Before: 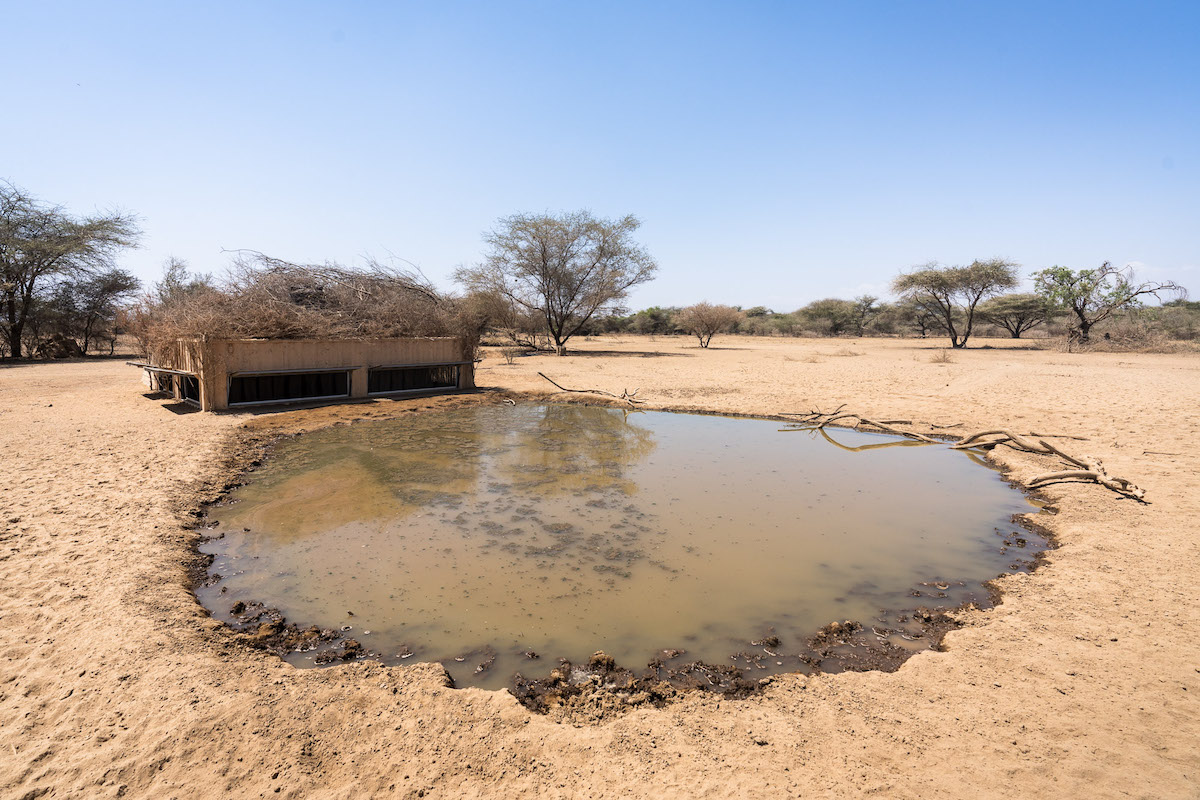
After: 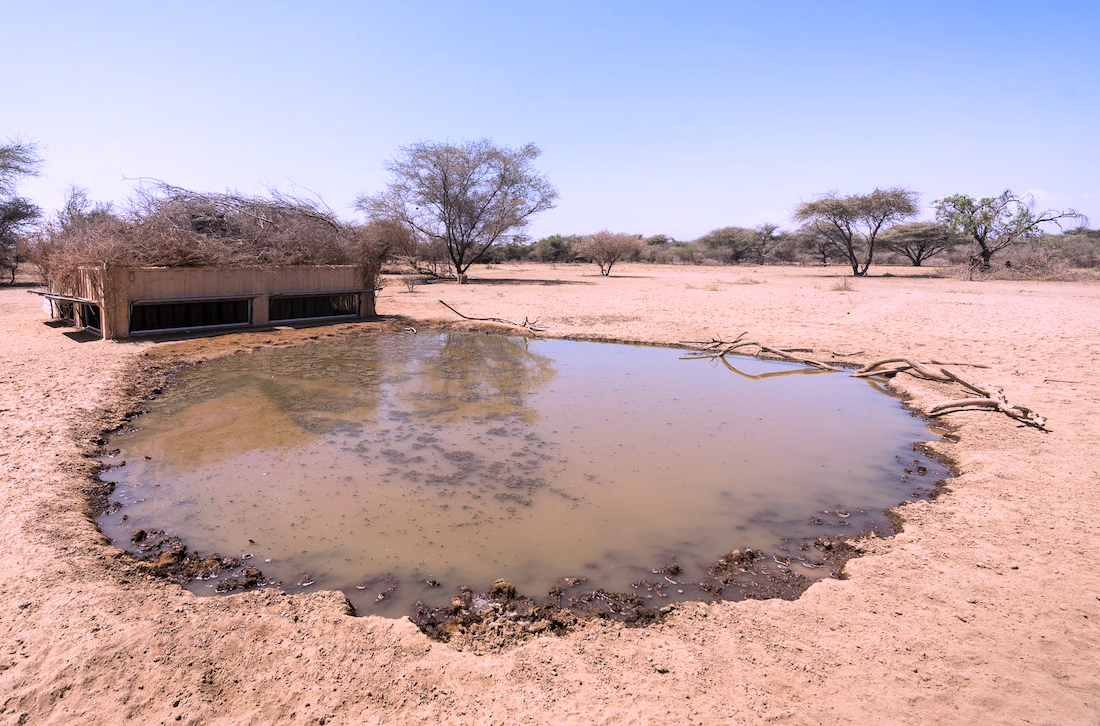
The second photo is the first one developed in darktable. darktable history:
white balance: red 1.042, blue 1.17
crop and rotate: left 8.262%, top 9.226%
